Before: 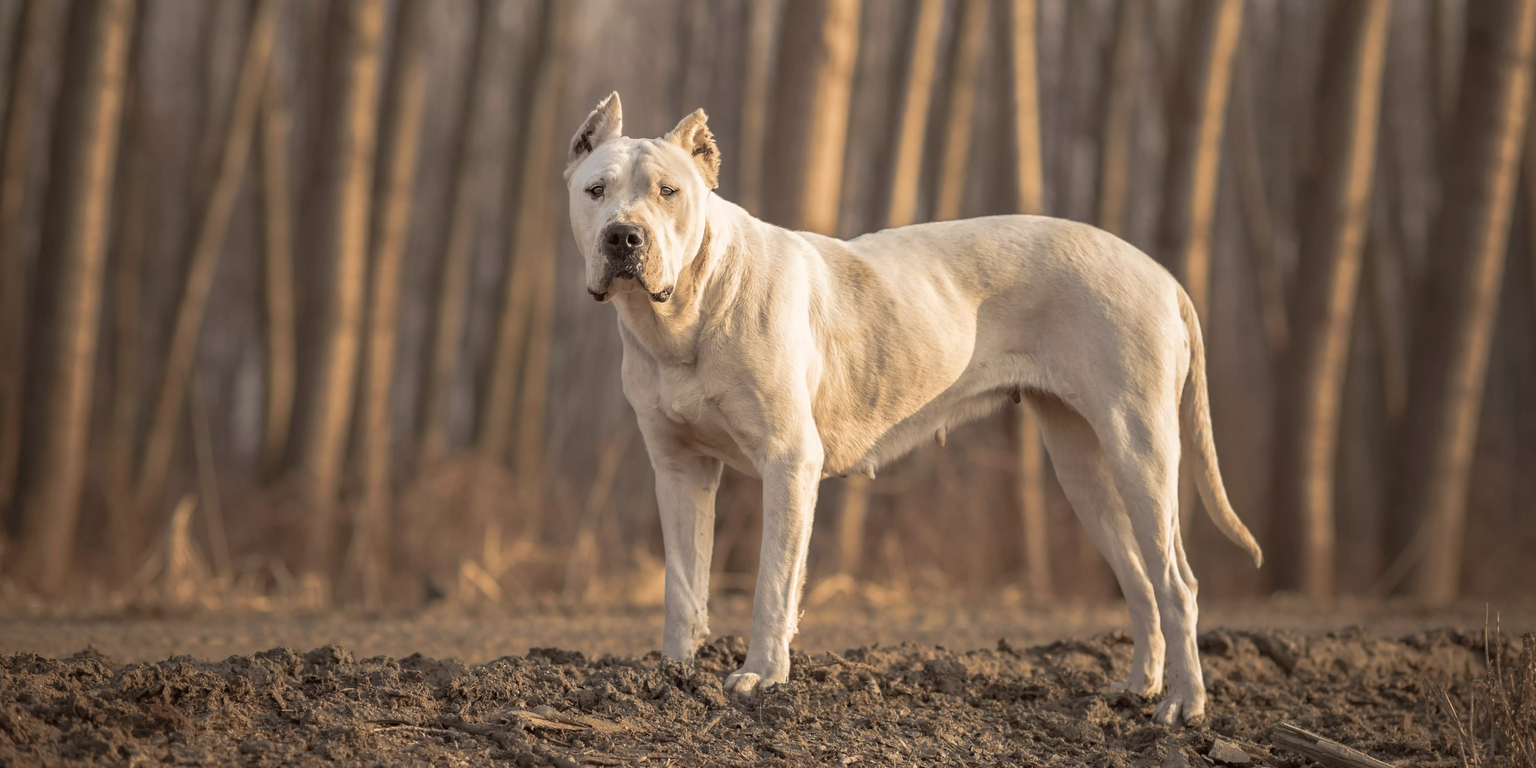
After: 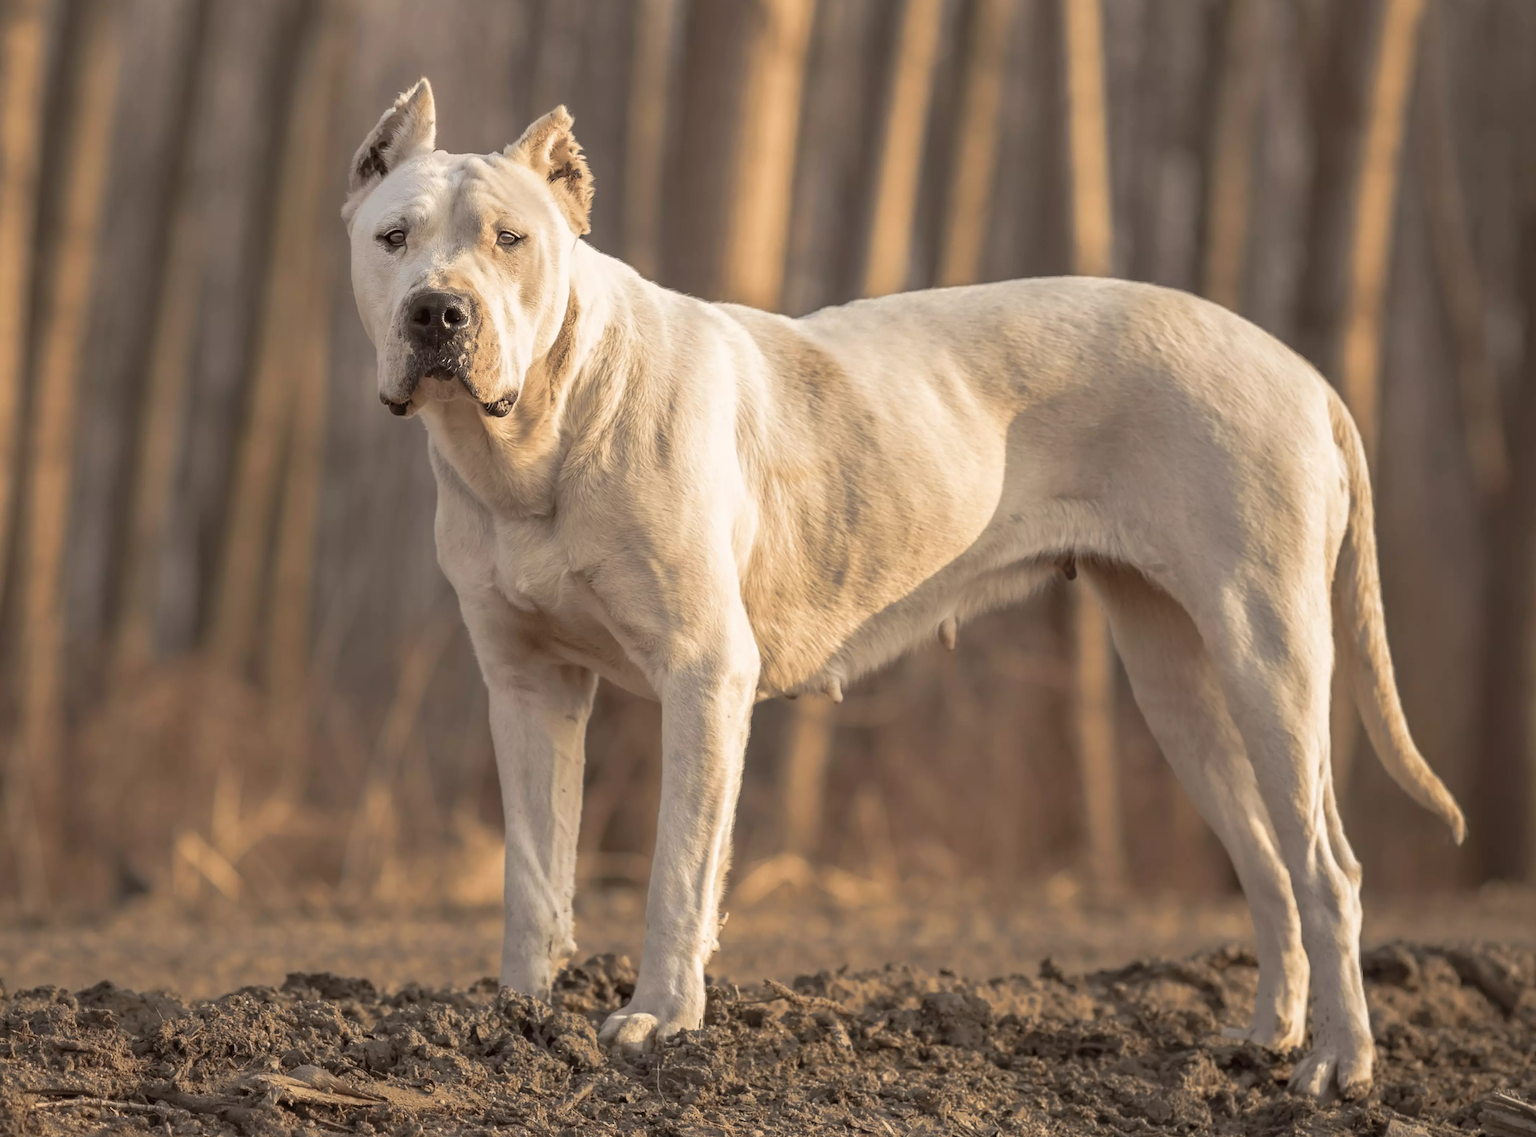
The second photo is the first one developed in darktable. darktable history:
crop and rotate: left 22.896%, top 5.62%, right 14.928%, bottom 2.32%
